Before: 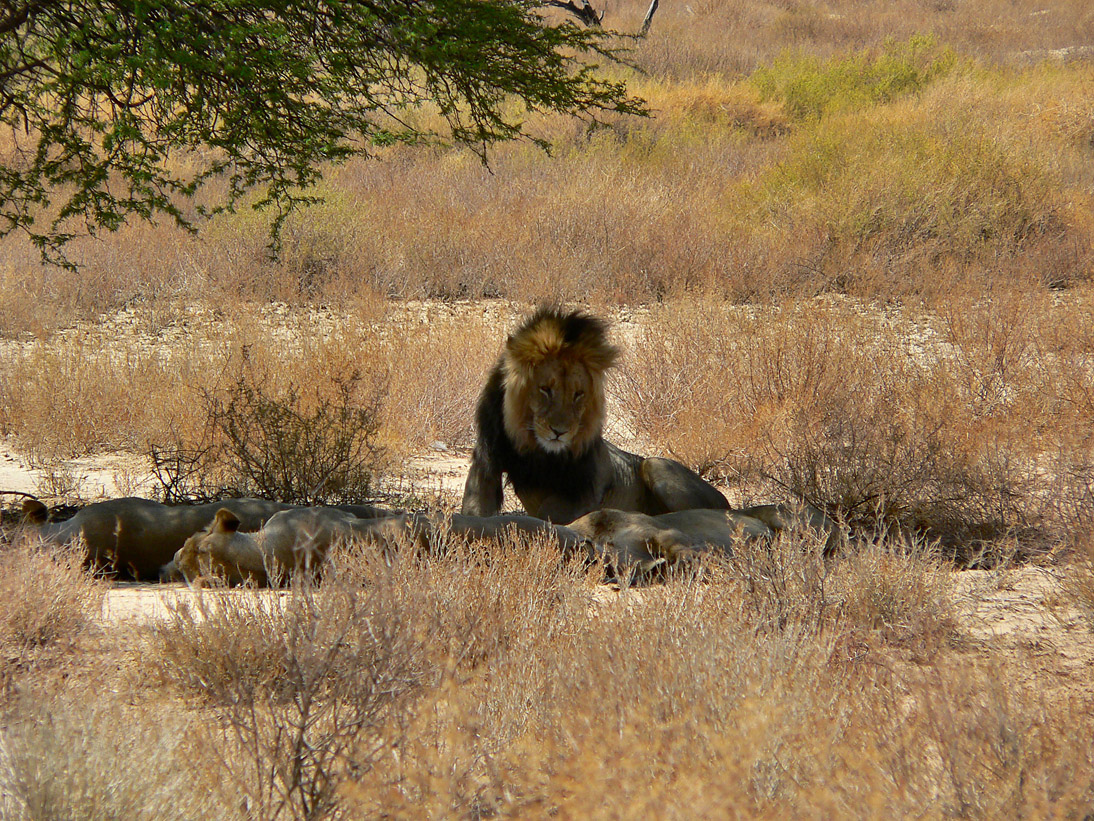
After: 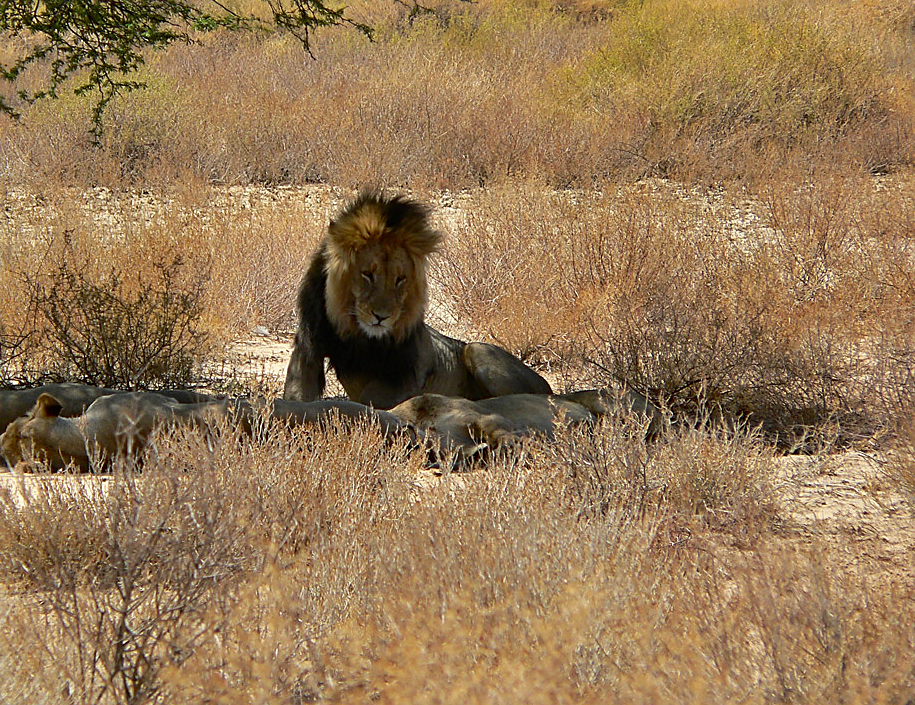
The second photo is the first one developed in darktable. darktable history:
sharpen: on, module defaults
crop: left 16.344%, top 14.094%
